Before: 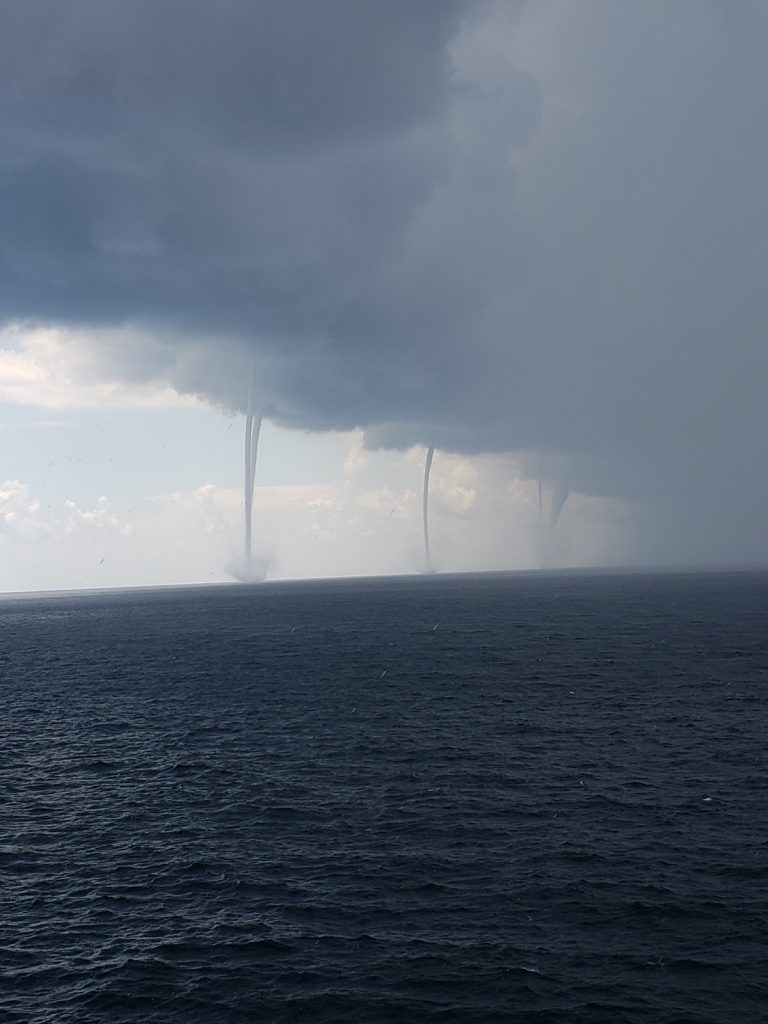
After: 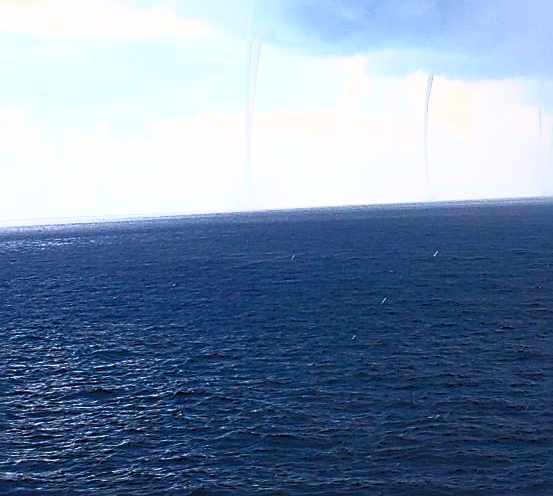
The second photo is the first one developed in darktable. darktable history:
color balance: gamma [0.9, 0.988, 0.975, 1.025], gain [1.05, 1, 1, 1]
contrast brightness saturation: contrast 1, brightness 1, saturation 1
sharpen: radius 2.767
crop: top 36.498%, right 27.964%, bottom 14.995%
